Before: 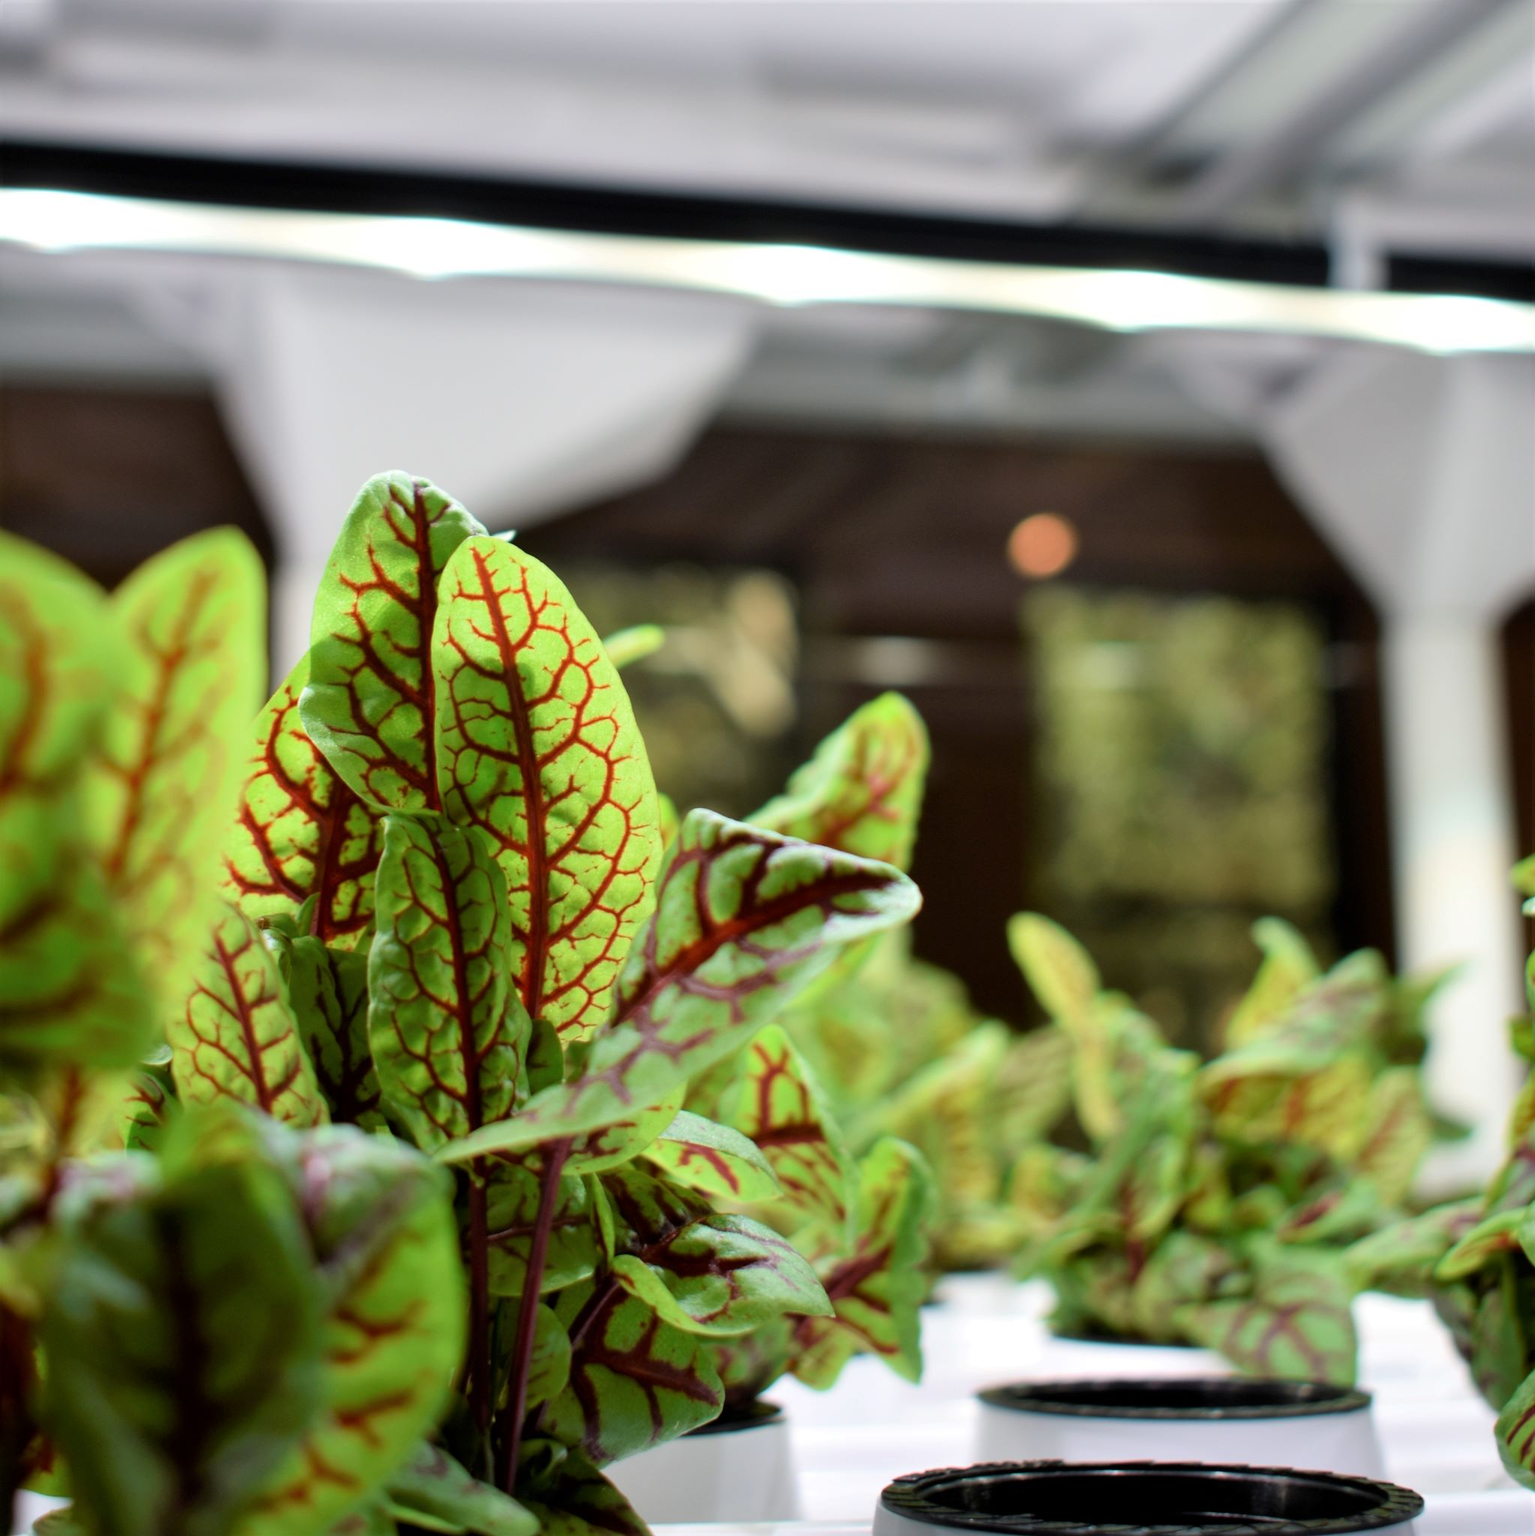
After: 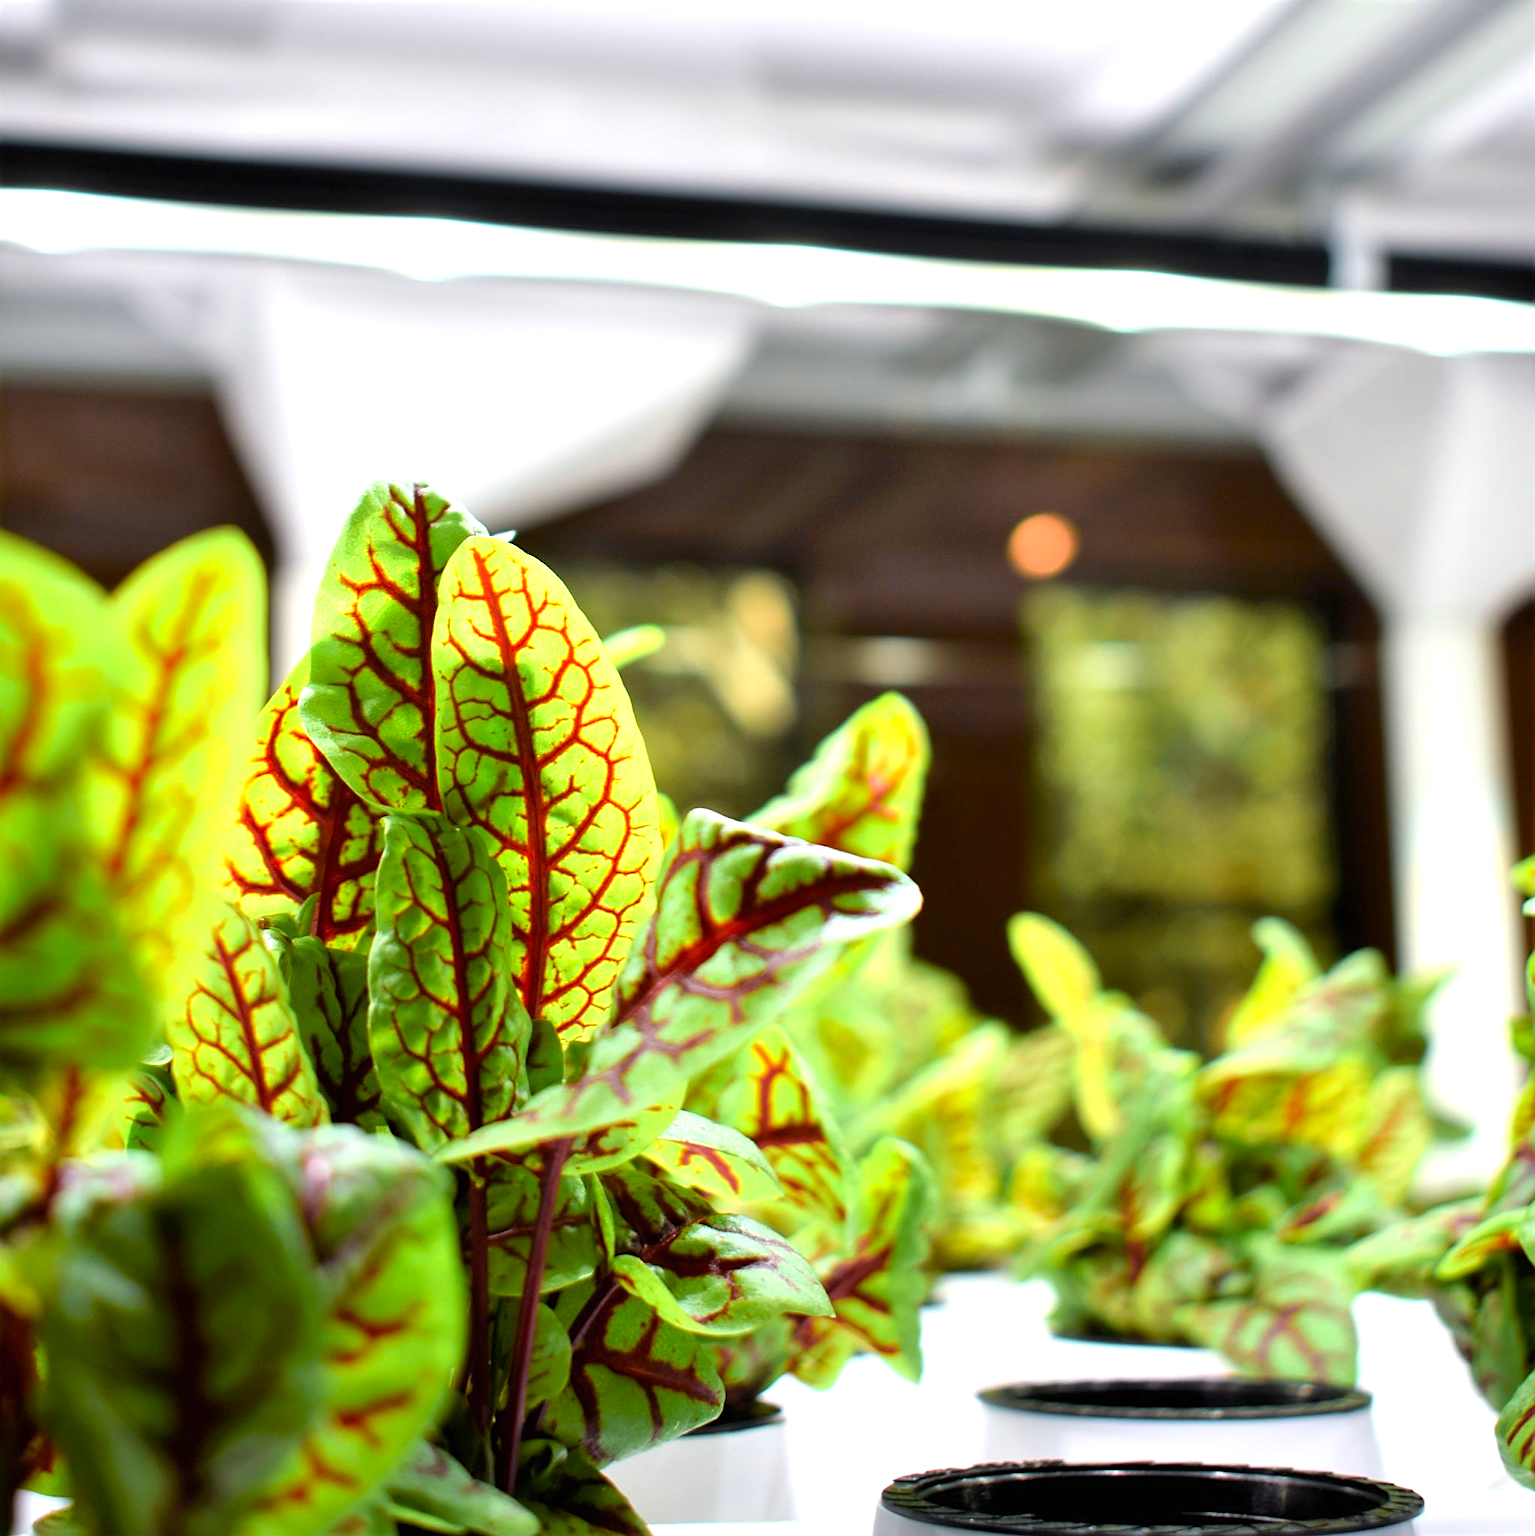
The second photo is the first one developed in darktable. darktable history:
exposure: black level correction 0, exposure 0.692 EV, compensate highlight preservation false
color zones: curves: ch0 [(0.224, 0.526) (0.75, 0.5)]; ch1 [(0.055, 0.526) (0.224, 0.761) (0.377, 0.526) (0.75, 0.5)]
sharpen: on, module defaults
